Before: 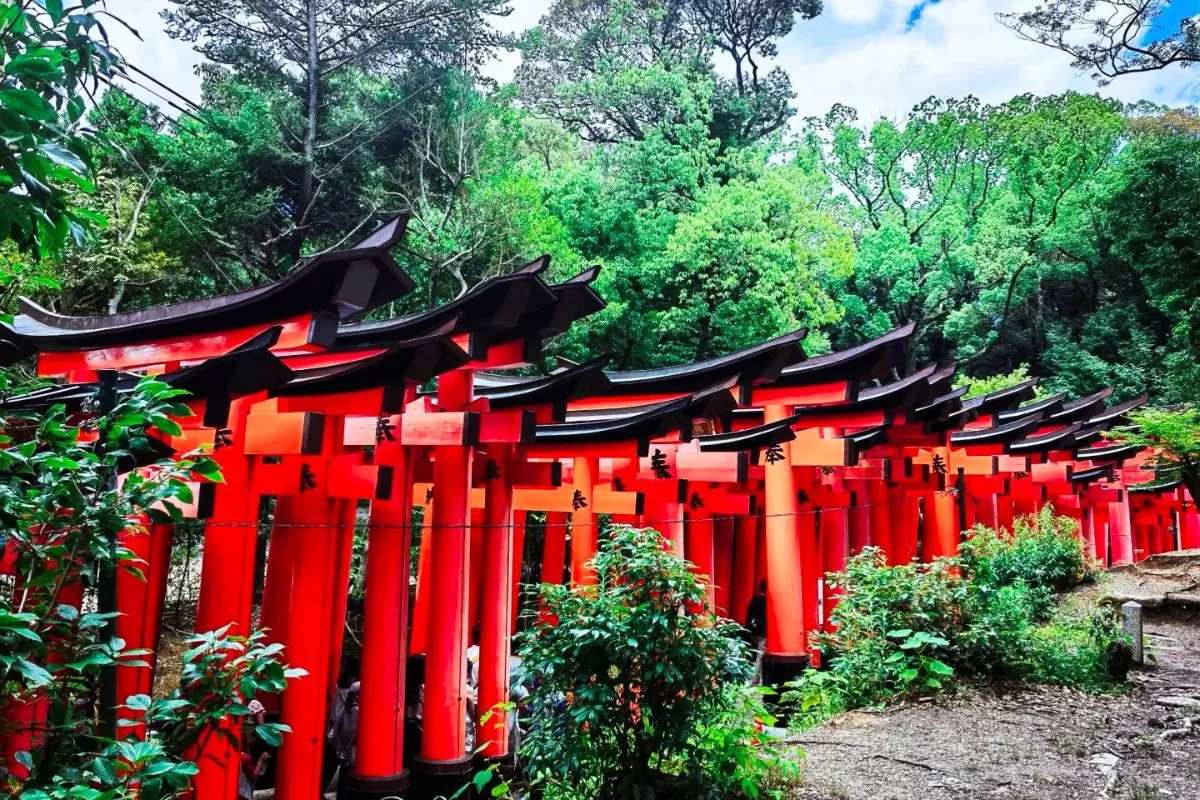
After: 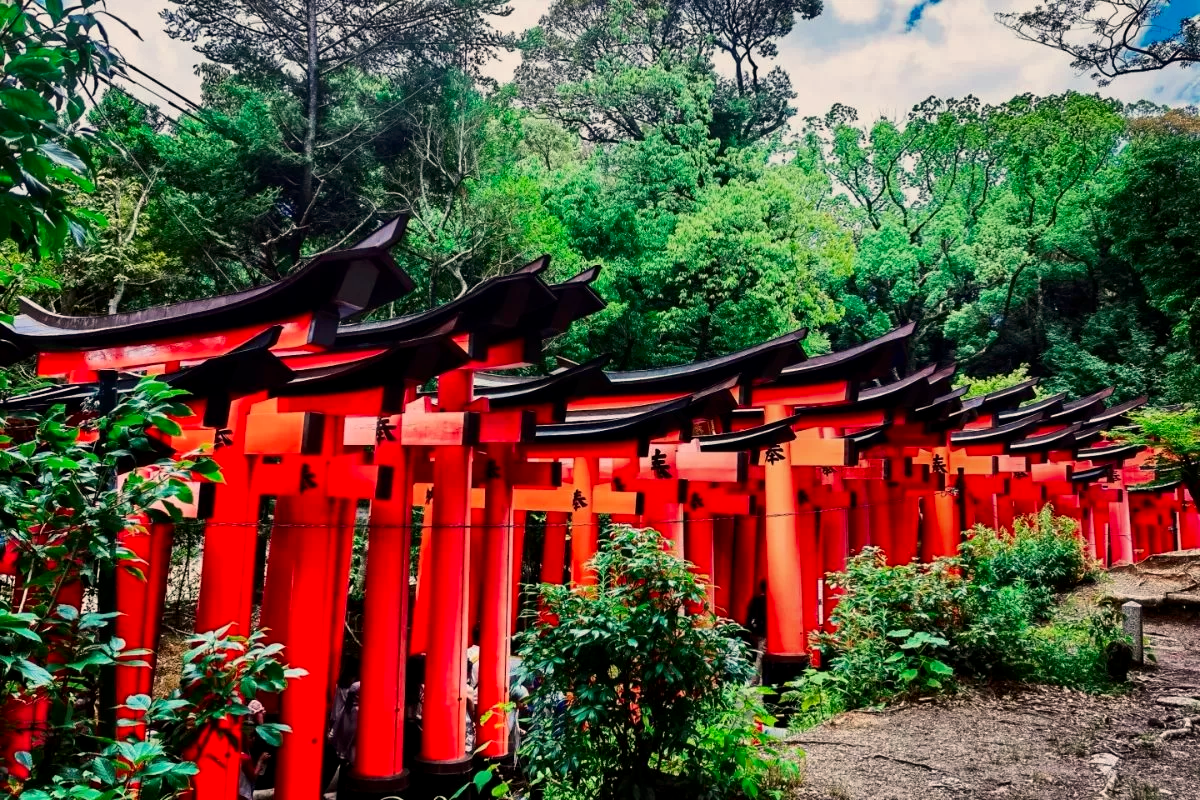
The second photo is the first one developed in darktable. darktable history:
shadows and highlights: radius 200, shadows 63.51, highlights -58.6, highlights color adjustment 0%, soften with gaussian
contrast brightness saturation: brightness -0.12, saturation 0.02
exposure: black level correction 0.029, exposure -0.116 EV
white balance: red 1.103, blue 0.936
